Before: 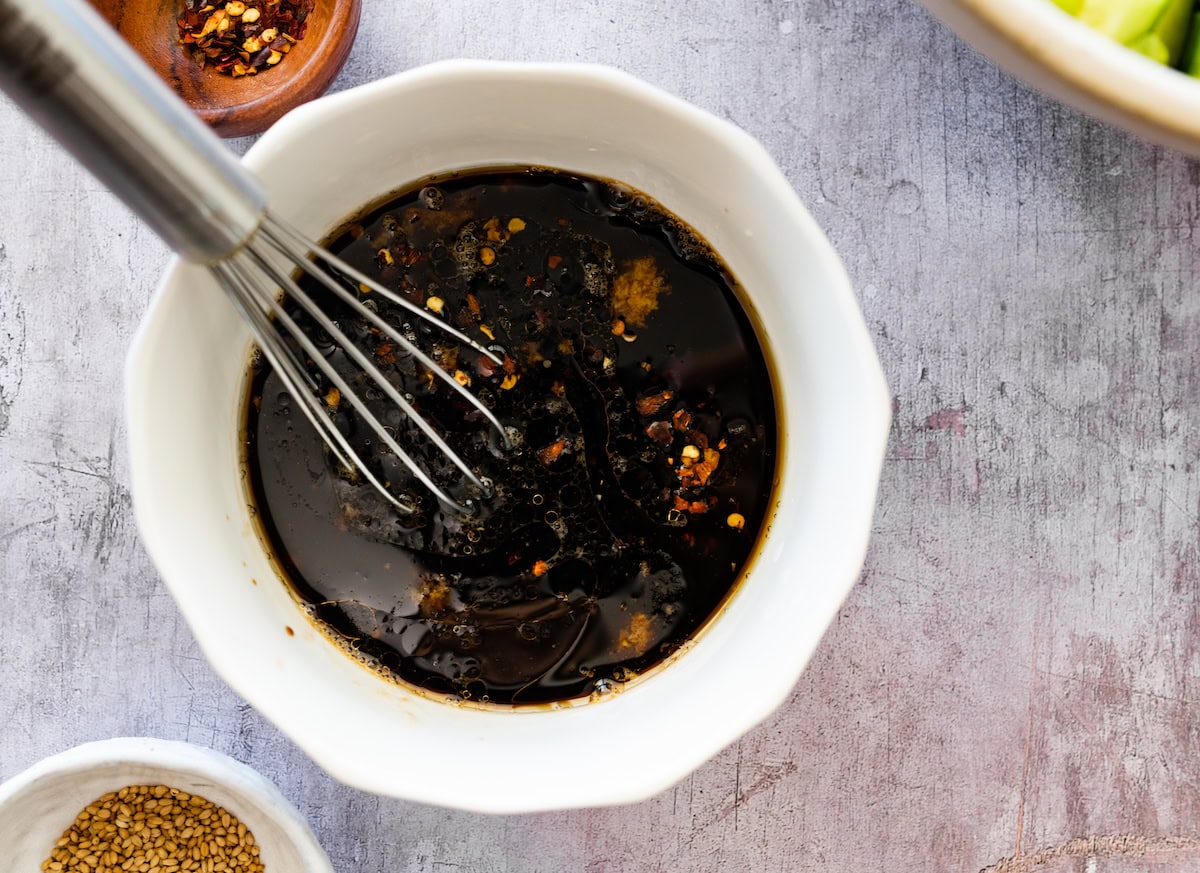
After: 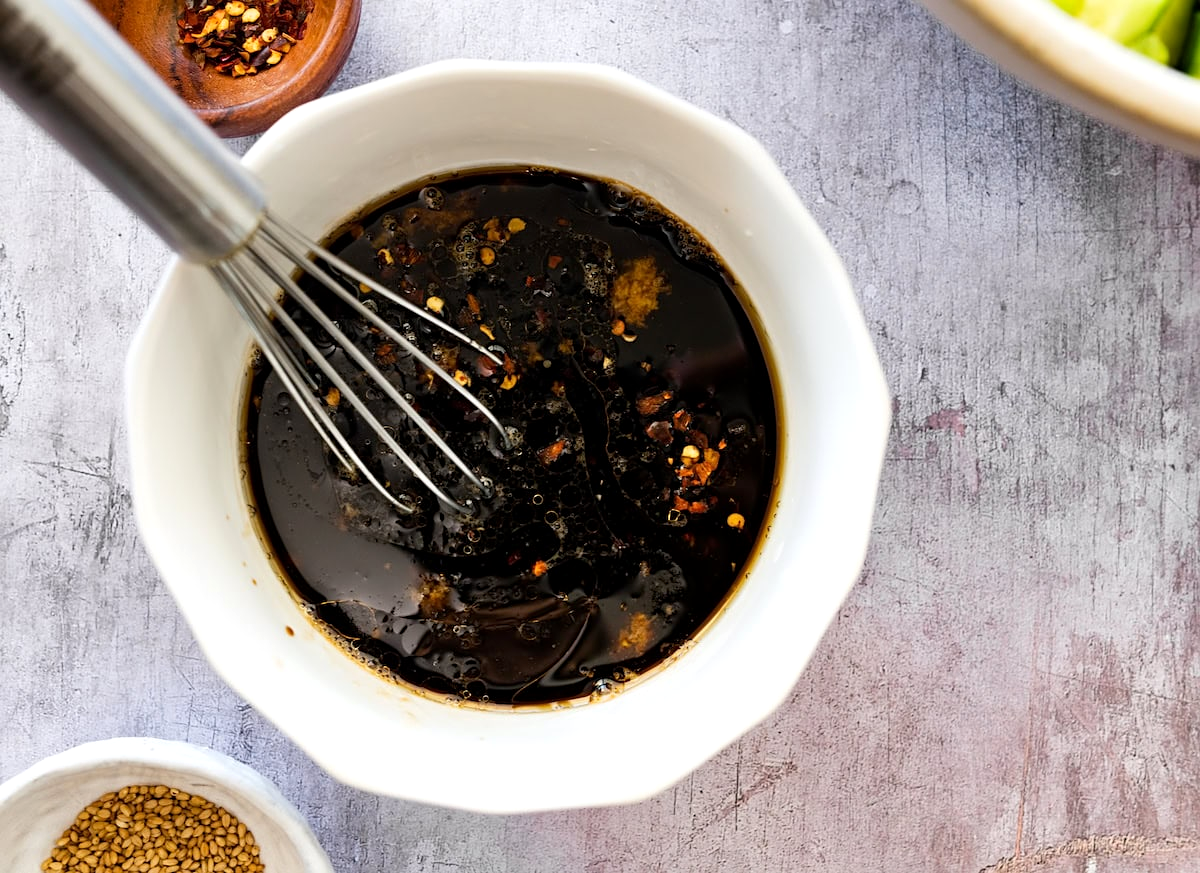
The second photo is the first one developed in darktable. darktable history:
sharpen: amount 0.2
exposure: black level correction 0.001, exposure 0.14 EV, compensate highlight preservation false
